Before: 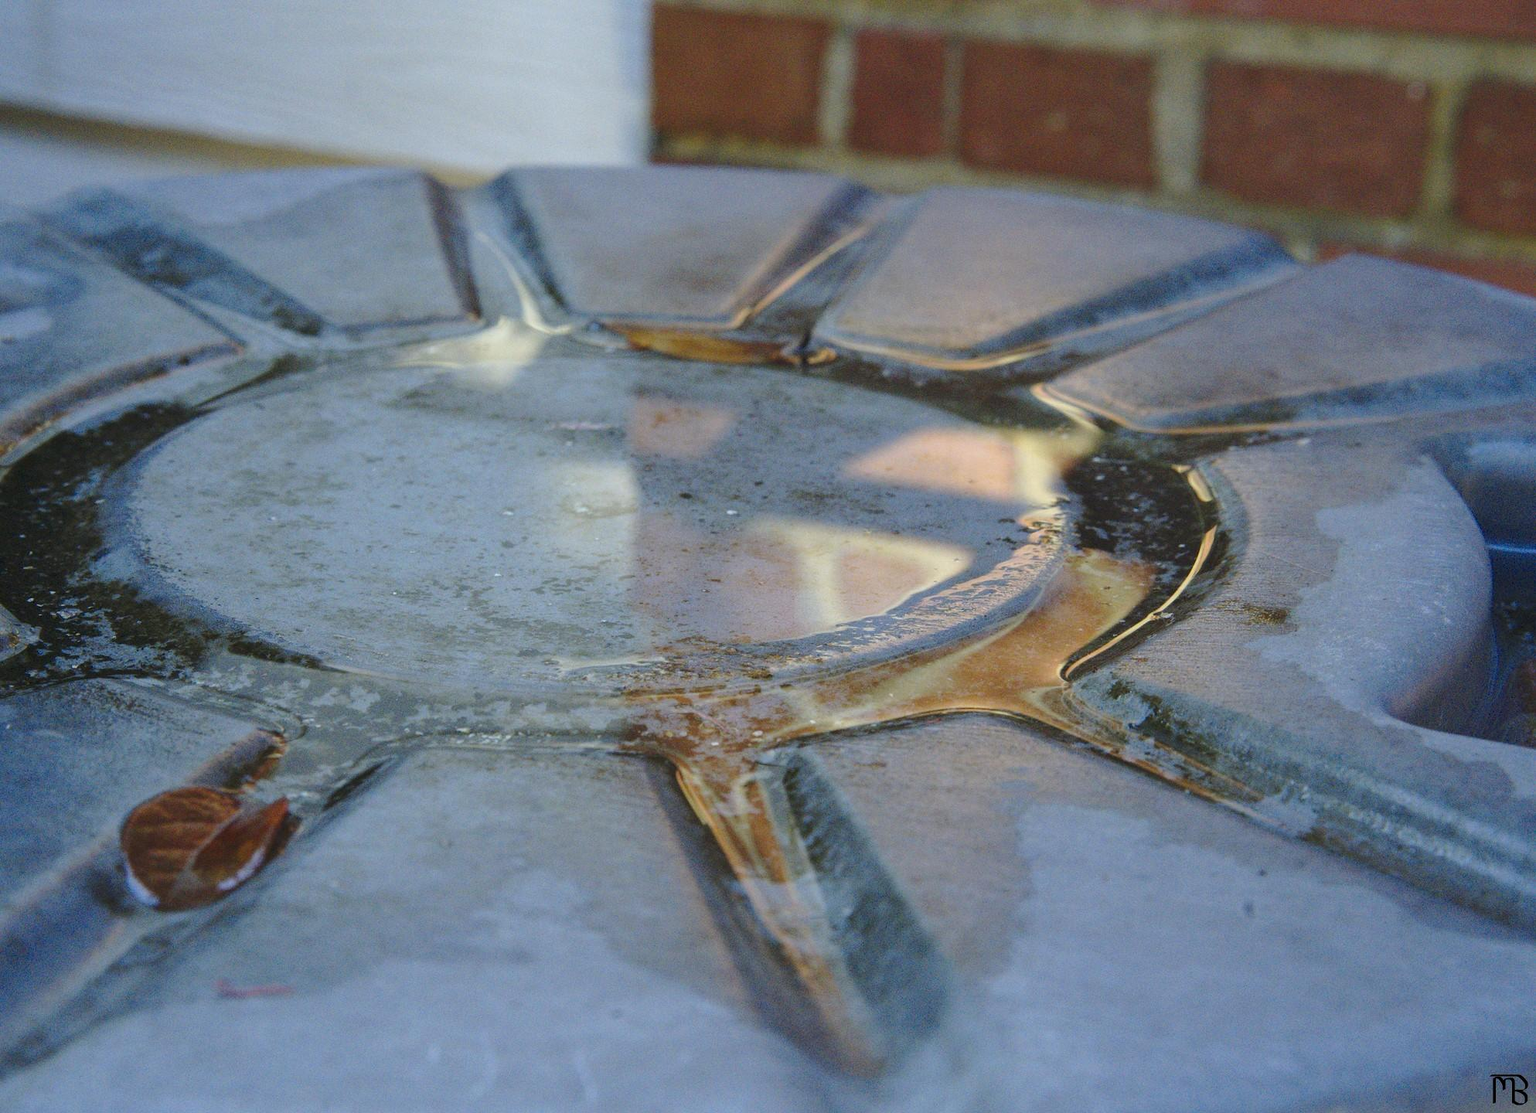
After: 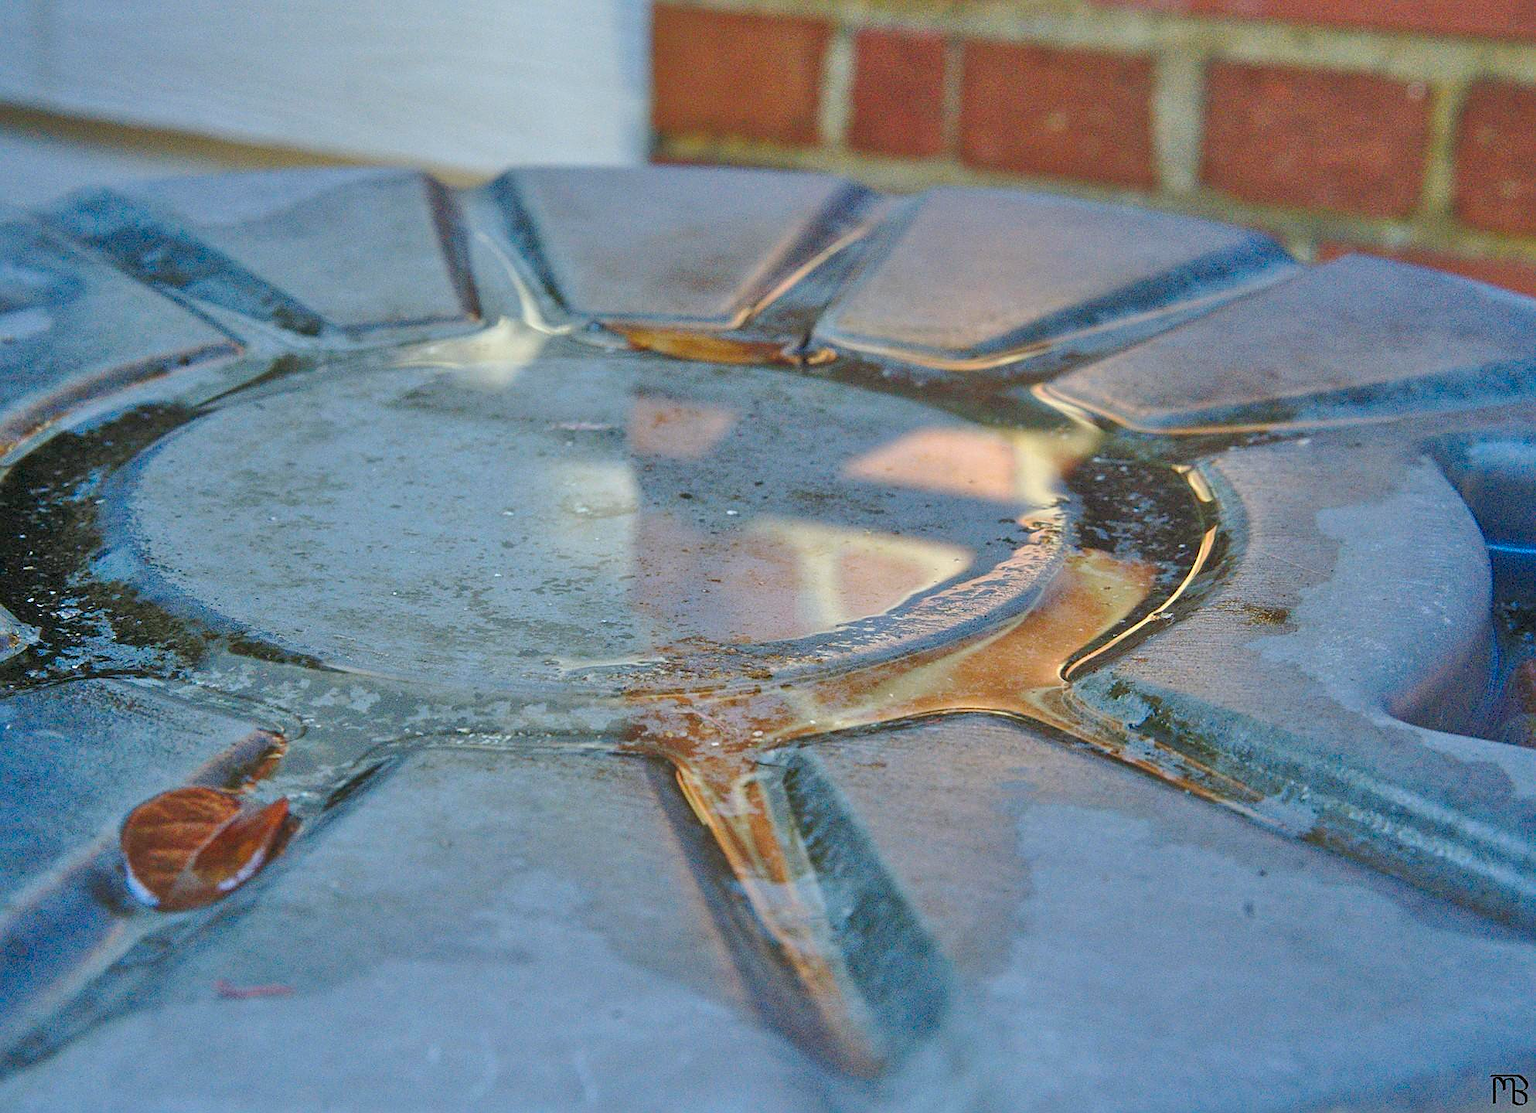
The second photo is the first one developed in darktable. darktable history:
levels: levels [0, 0.51, 1]
sharpen: on, module defaults
tone equalizer: -7 EV 0.154 EV, -6 EV 0.627 EV, -5 EV 1.18 EV, -4 EV 1.36 EV, -3 EV 1.14 EV, -2 EV 0.6 EV, -1 EV 0.151 EV
